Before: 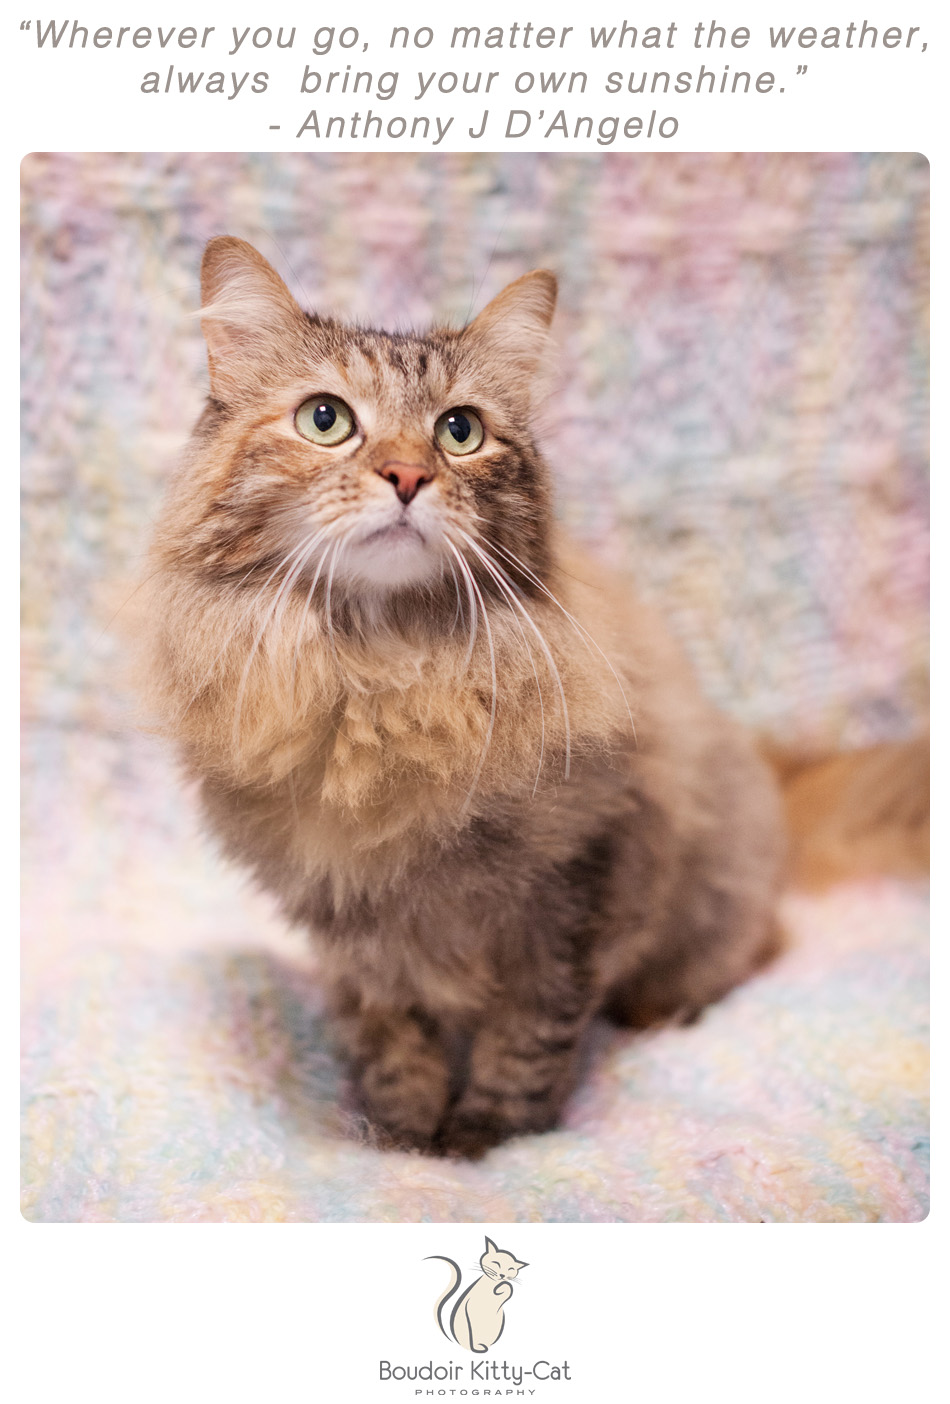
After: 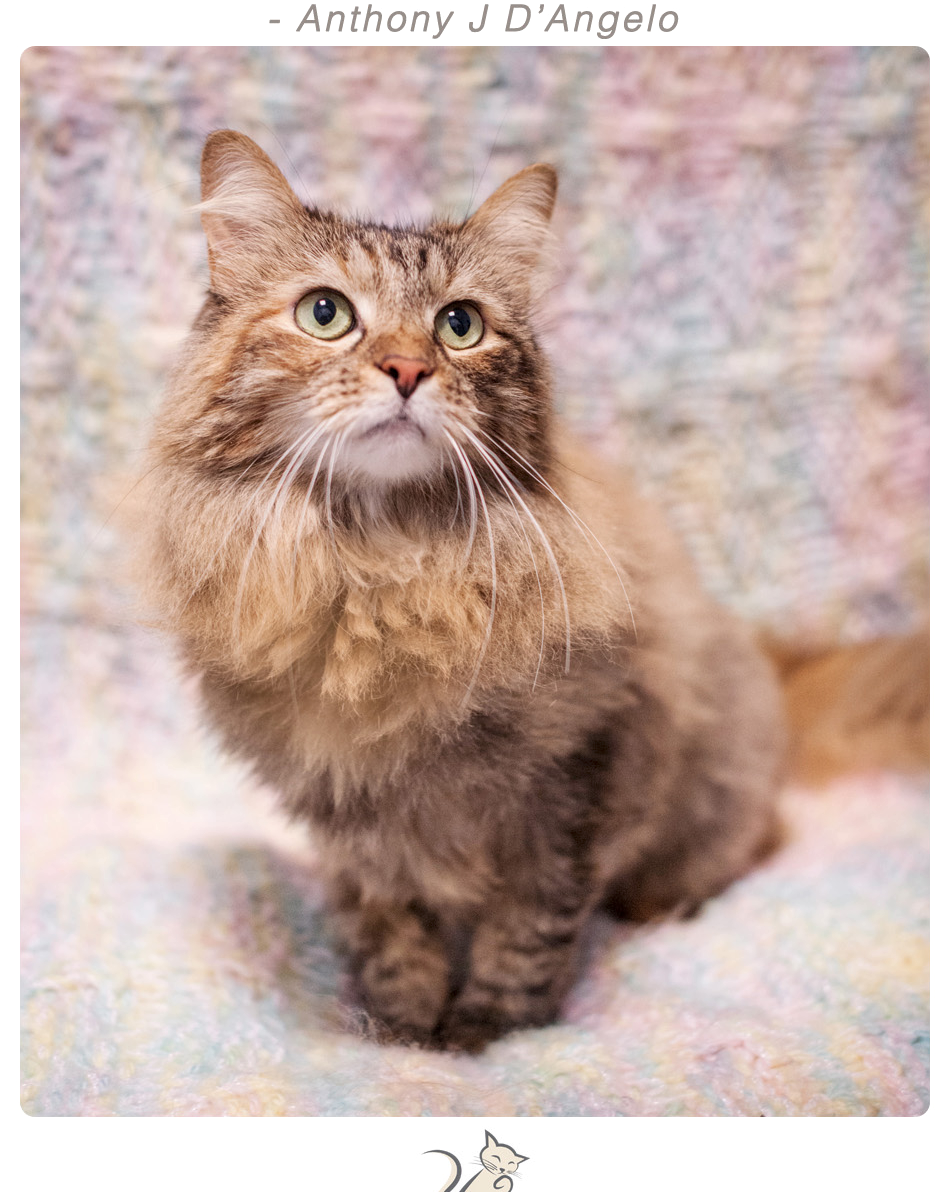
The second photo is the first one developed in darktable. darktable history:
local contrast: on, module defaults
crop: top 7.586%, bottom 7.508%
